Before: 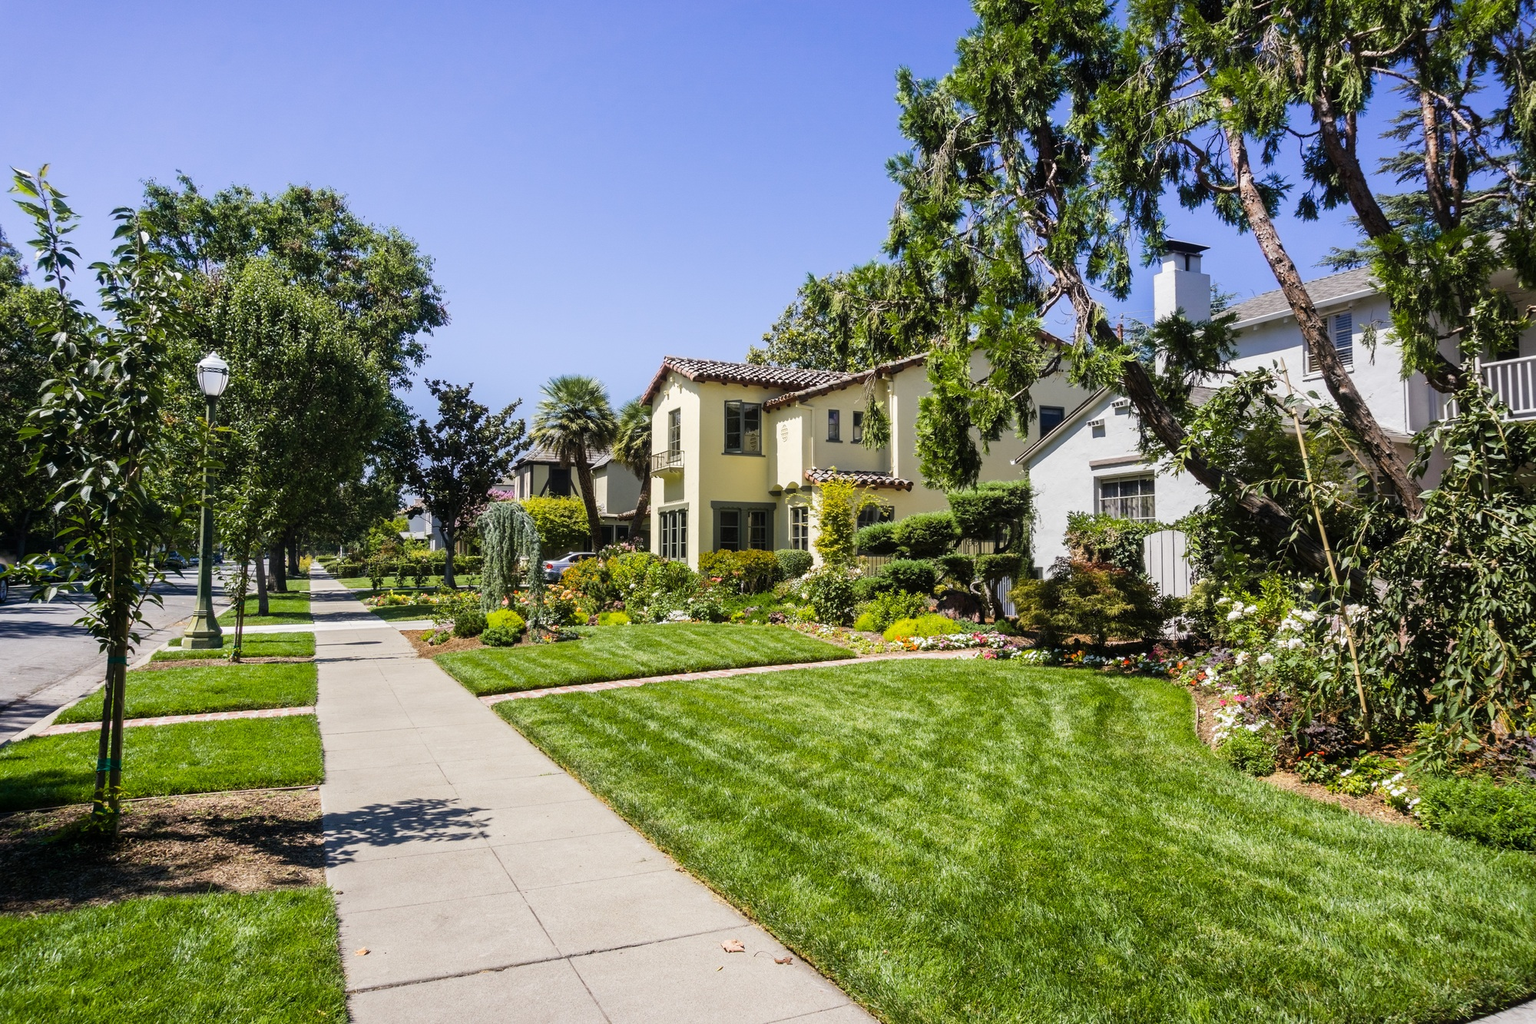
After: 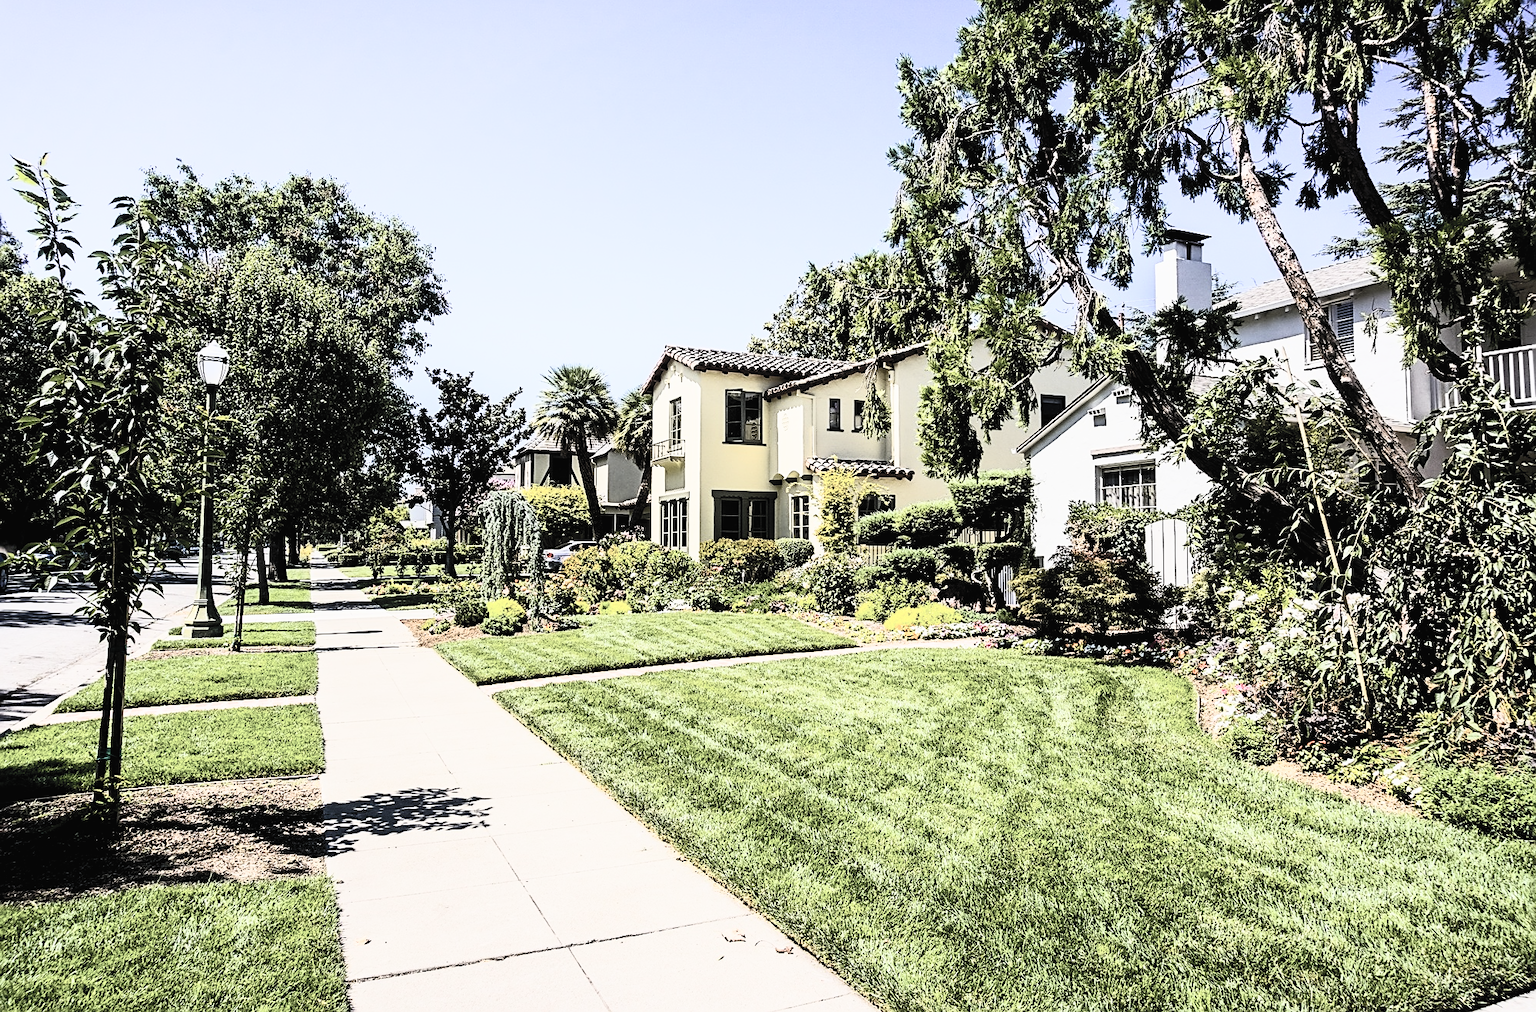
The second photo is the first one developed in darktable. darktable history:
contrast brightness saturation: contrast 0.572, brightness 0.566, saturation -0.34
sharpen: amount 0.748
crop: top 1.129%, right 0.091%
filmic rgb: black relative exposure -5.11 EV, white relative exposure 3.98 EV, threshold 2.97 EV, hardness 2.88, contrast 1.196, highlights saturation mix -29.29%, enable highlight reconstruction true
